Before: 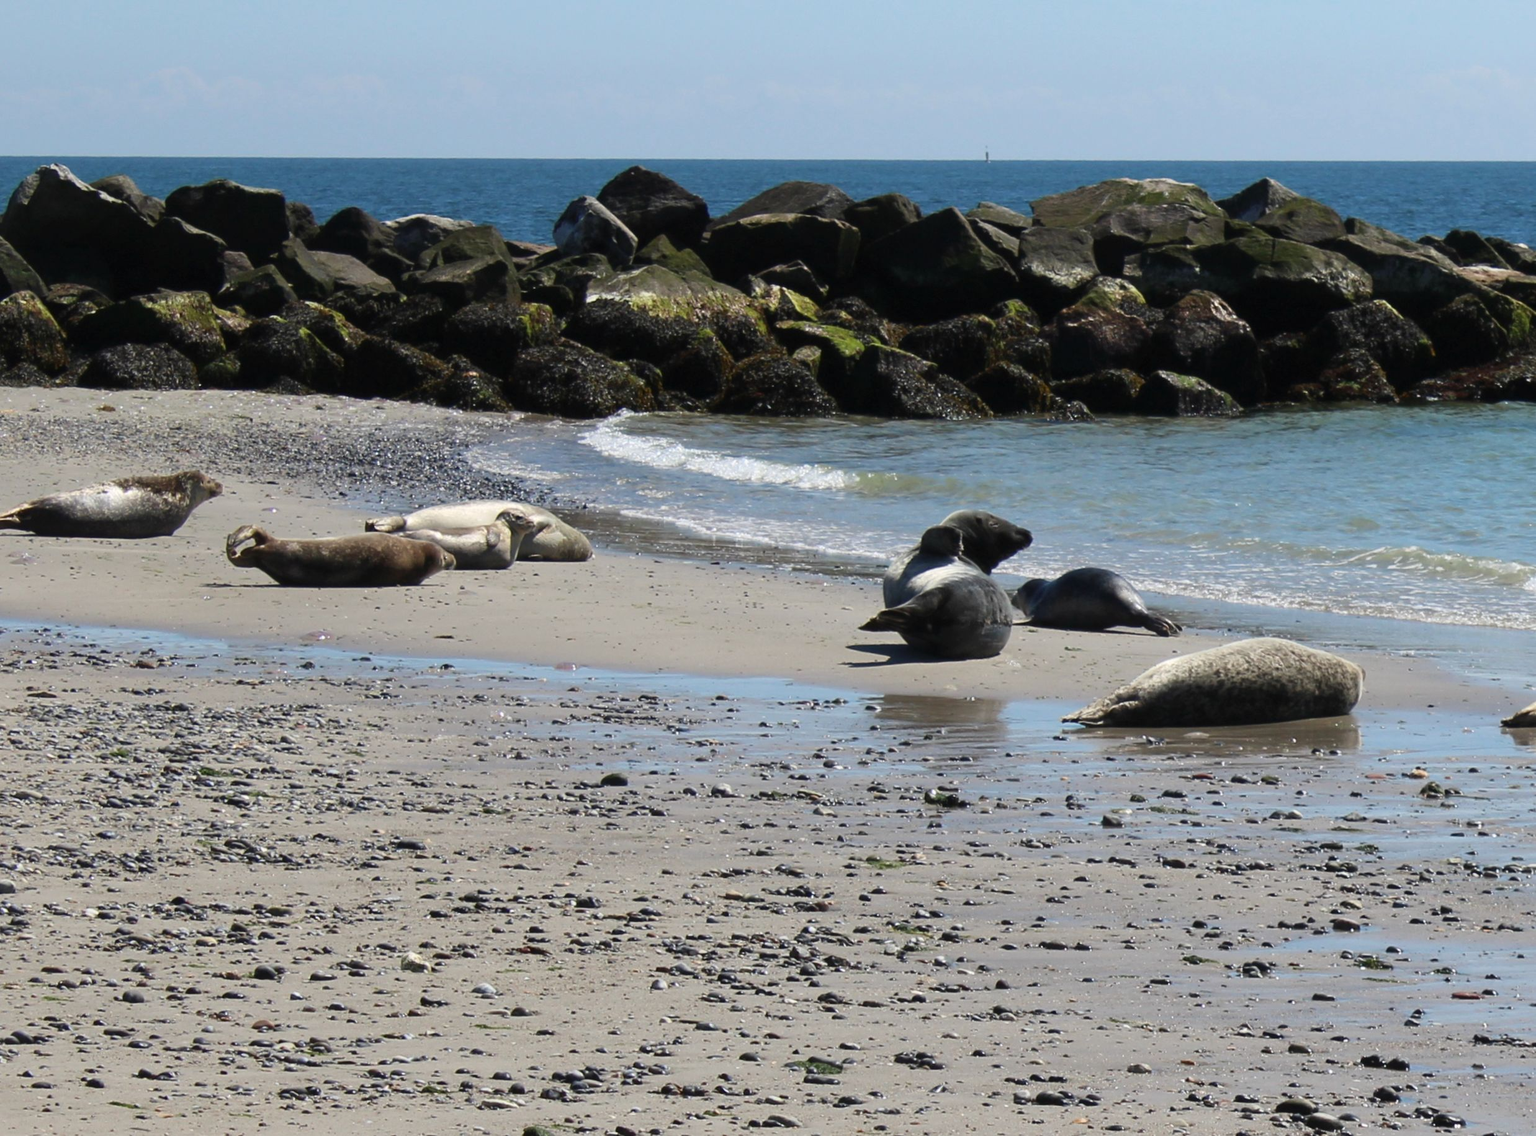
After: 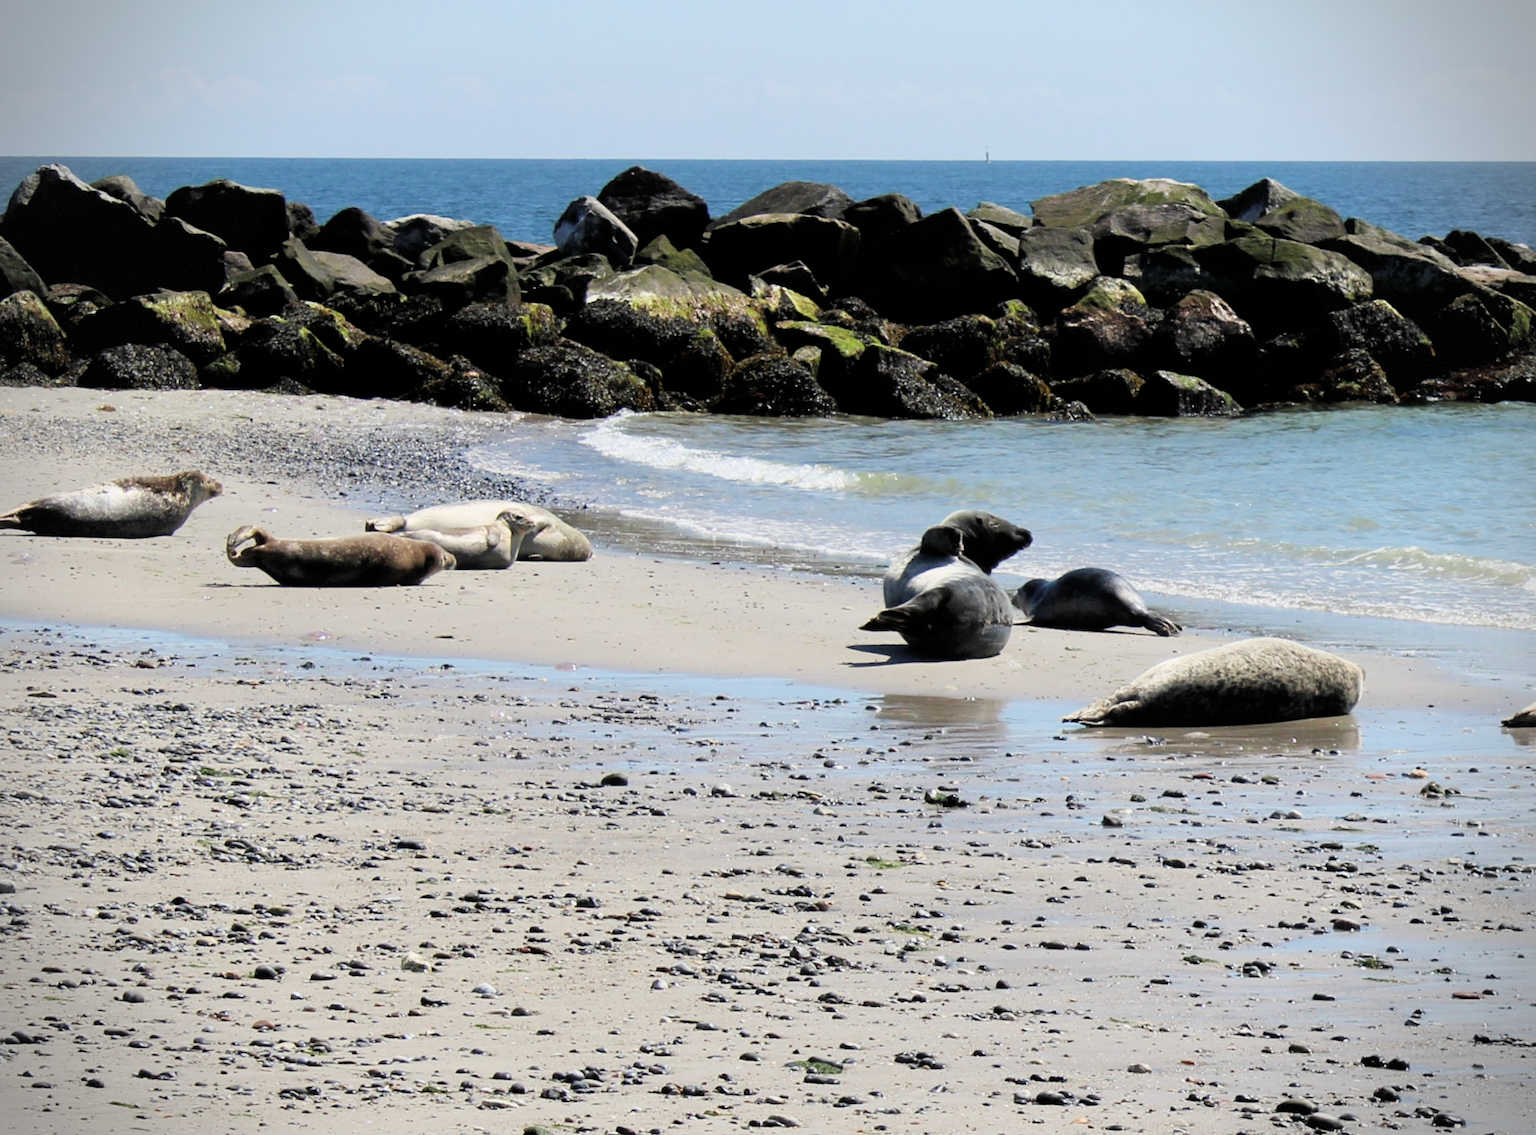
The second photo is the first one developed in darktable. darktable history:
exposure: black level correction 0, exposure 1.001 EV, compensate exposure bias true, compensate highlight preservation false
filmic rgb: black relative exposure -4.82 EV, white relative exposure 4.02 EV, hardness 2.78
vignetting: dithering 8-bit output, unbound false
